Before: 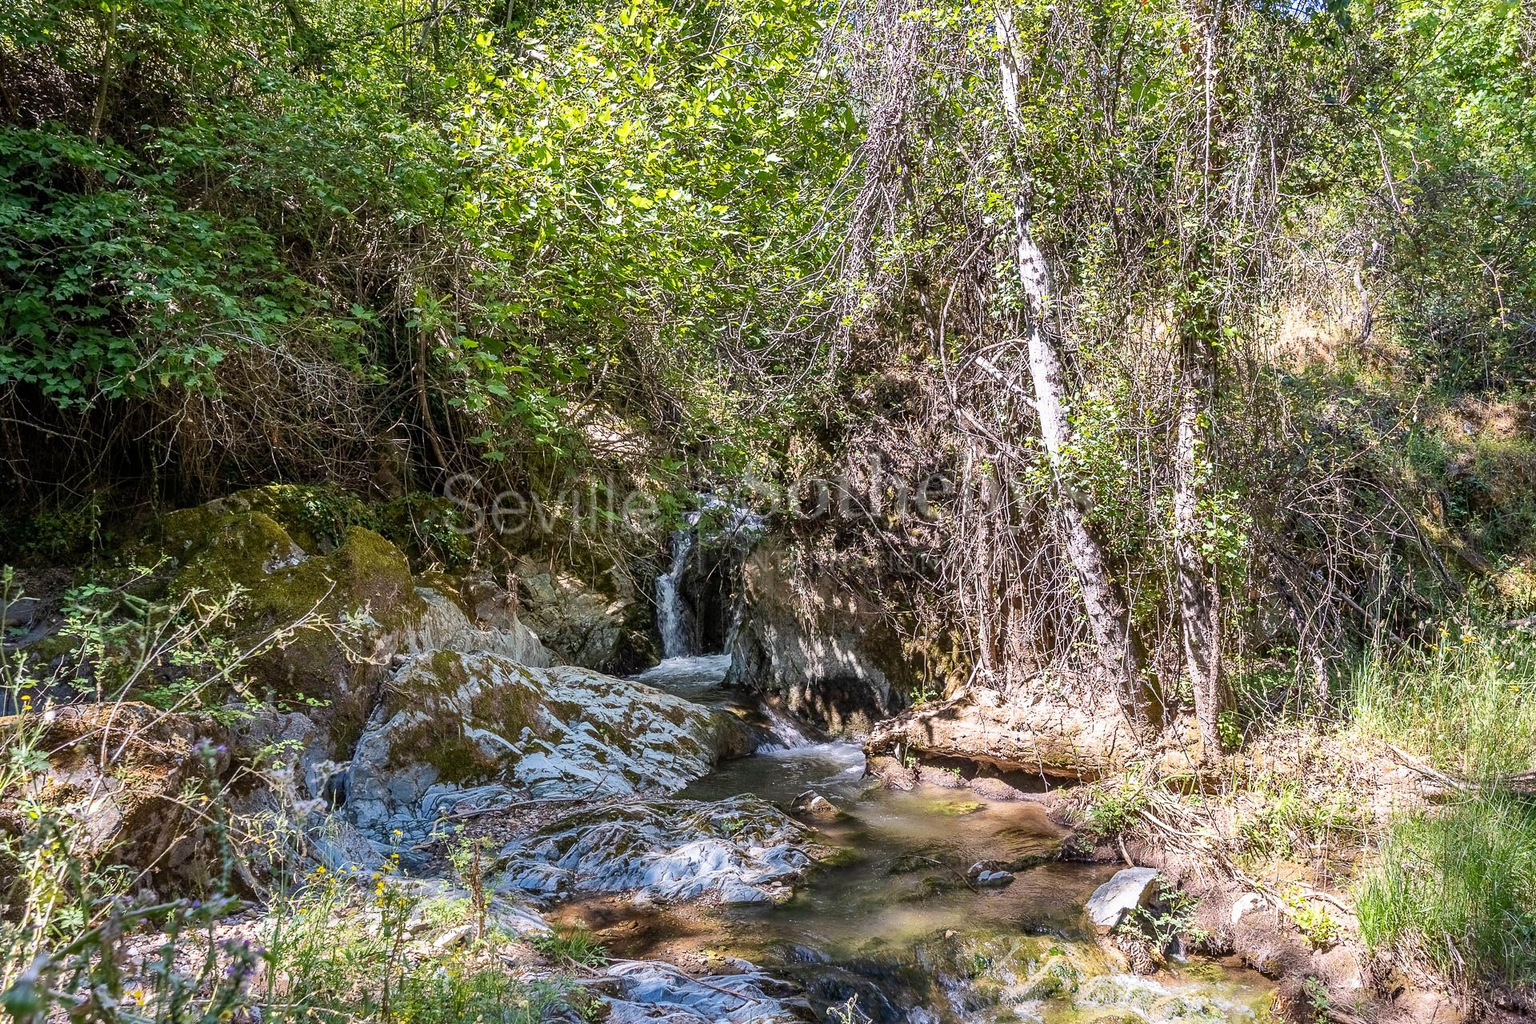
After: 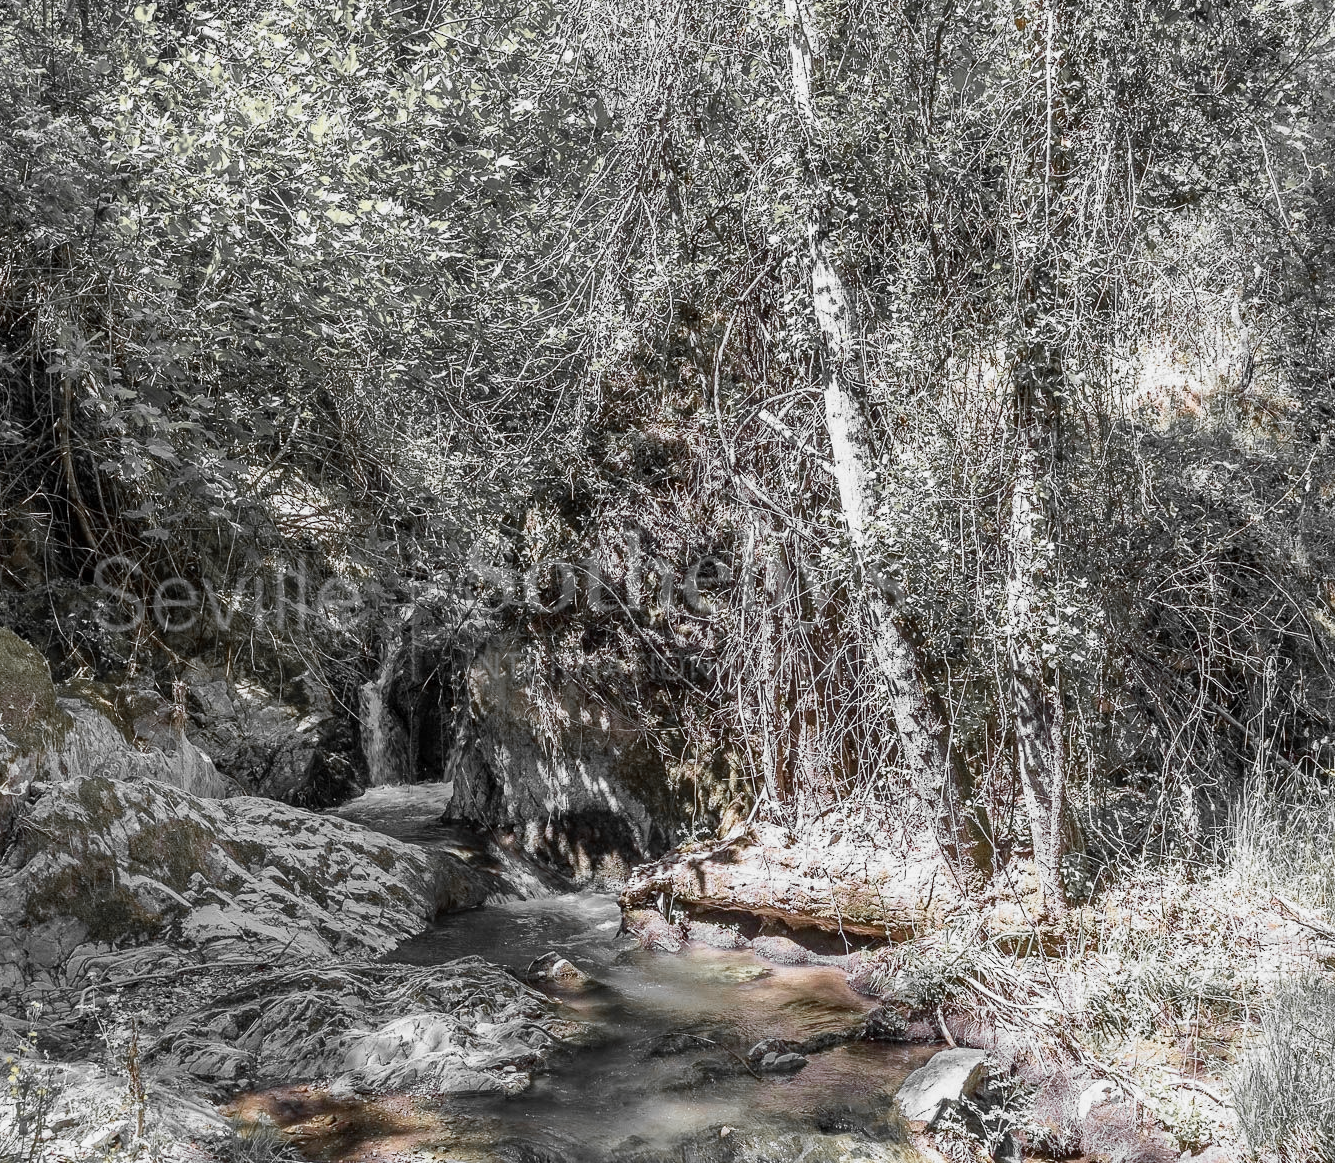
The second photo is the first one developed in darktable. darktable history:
white balance: red 0.924, blue 1.095
color zones: curves: ch0 [(0, 0.447) (0.184, 0.543) (0.323, 0.476) (0.429, 0.445) (0.571, 0.443) (0.714, 0.451) (0.857, 0.452) (1, 0.447)]; ch1 [(0, 0.464) (0.176, 0.46) (0.287, 0.177) (0.429, 0.002) (0.571, 0) (0.714, 0) (0.857, 0) (1, 0.464)], mix 20%
crop and rotate: left 24.034%, top 2.838%, right 6.406%, bottom 6.299%
